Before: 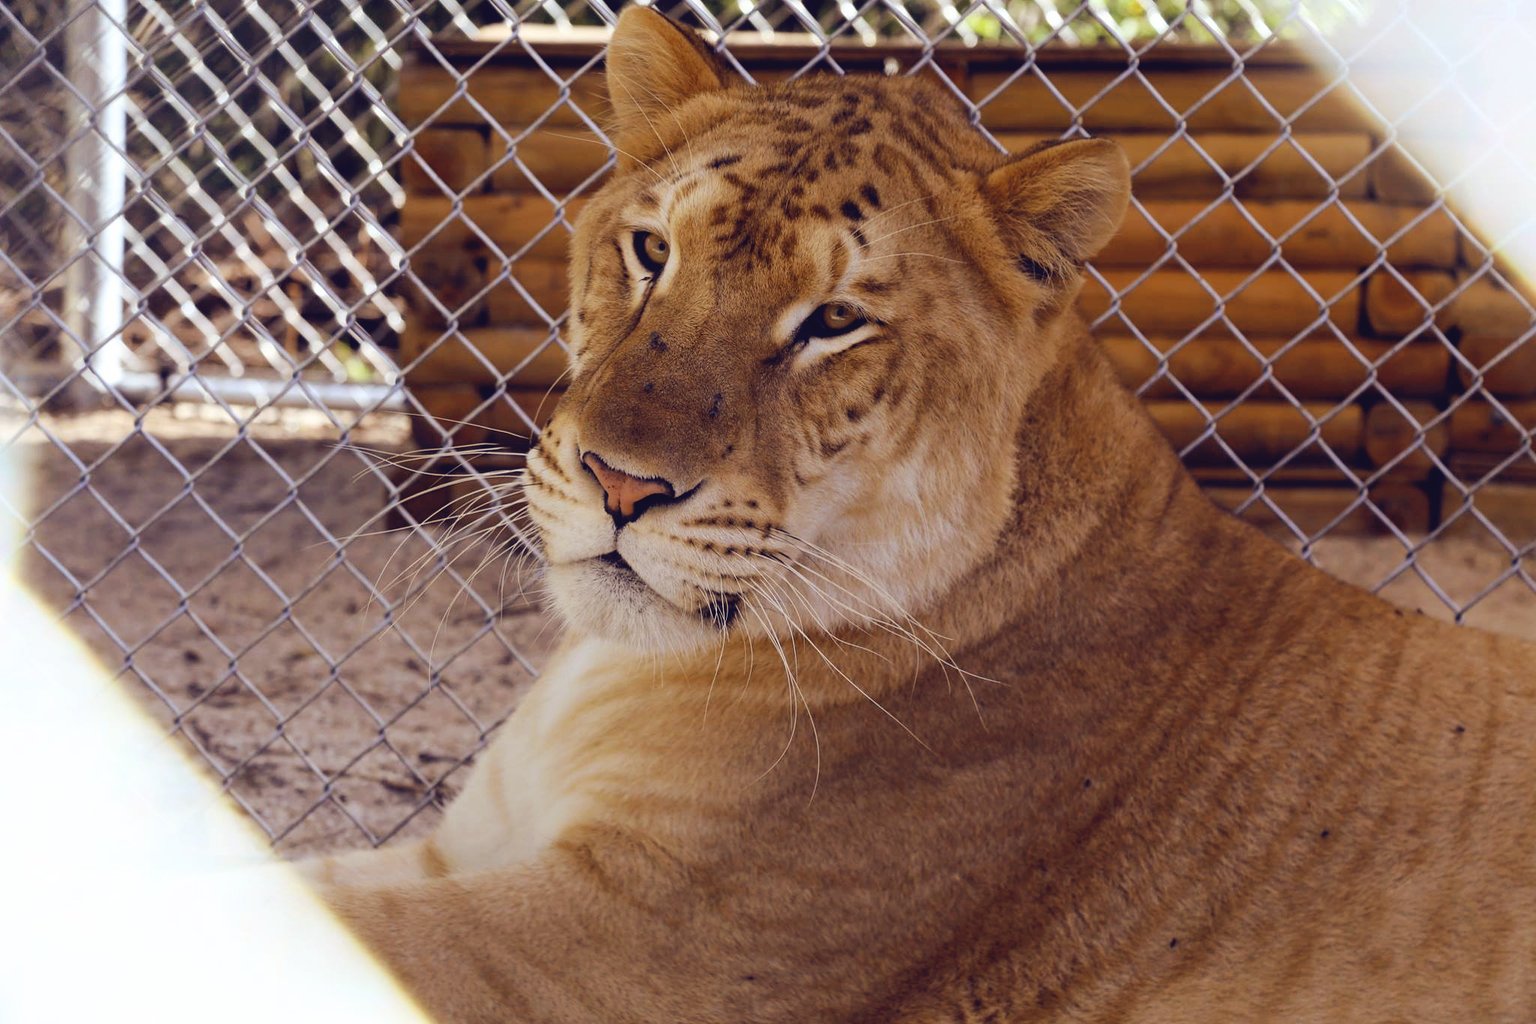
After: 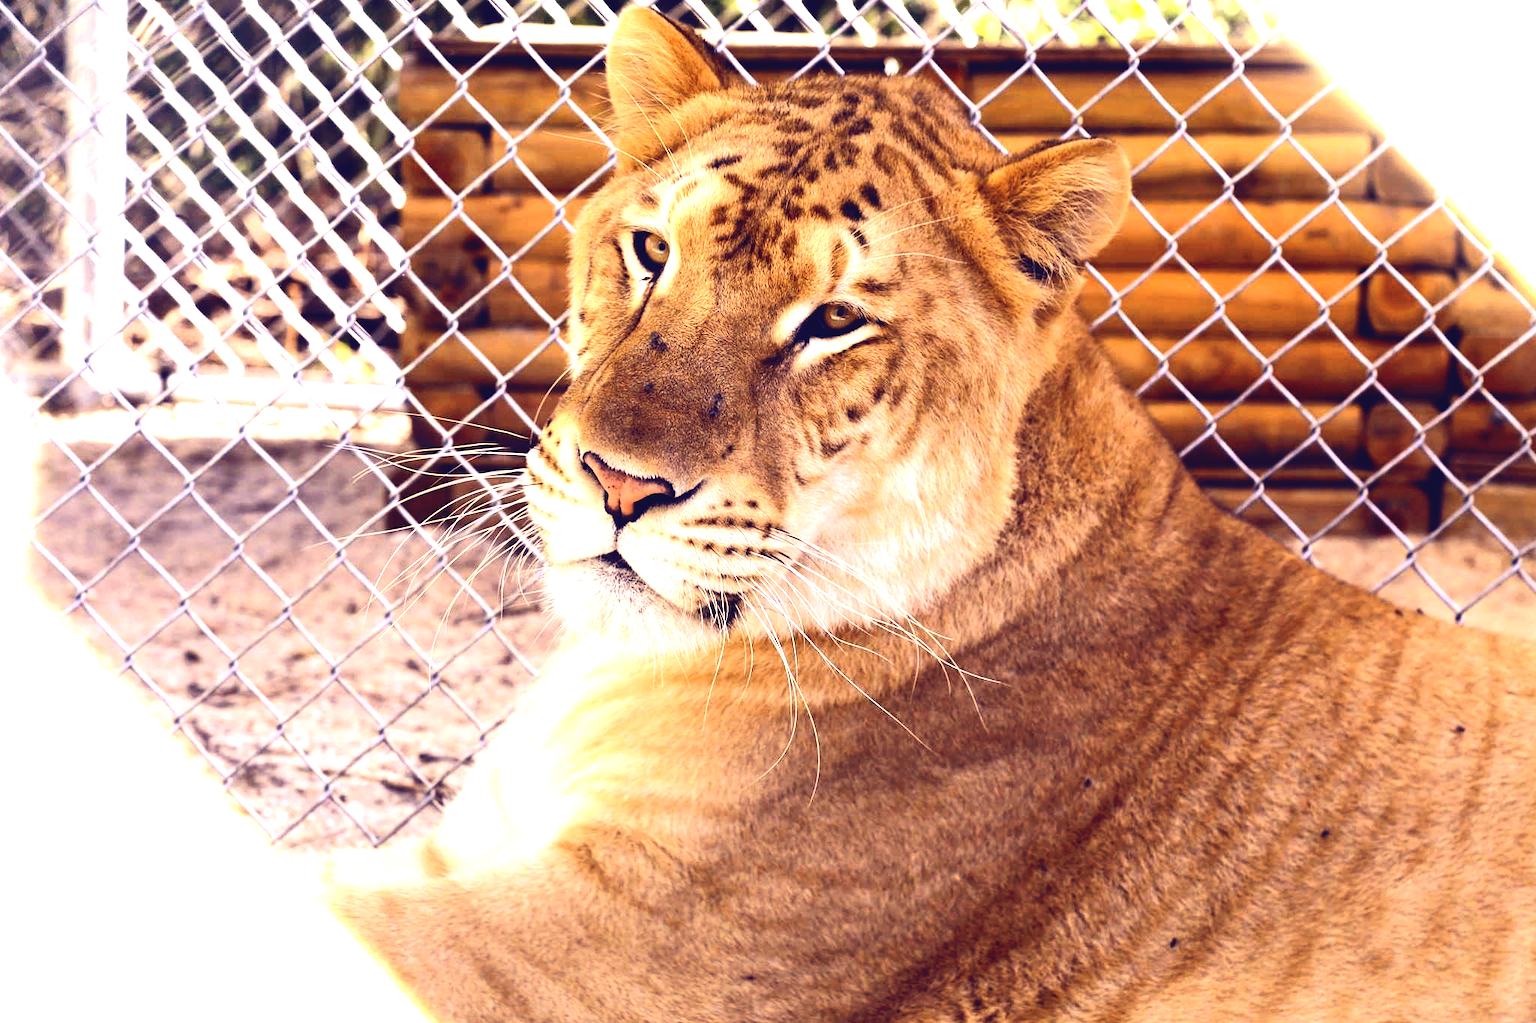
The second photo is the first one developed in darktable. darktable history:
exposure: black level correction 0, exposure 1.675 EV, compensate exposure bias true, compensate highlight preservation false
contrast brightness saturation: contrast 0.2, brightness -0.11, saturation 0.1
